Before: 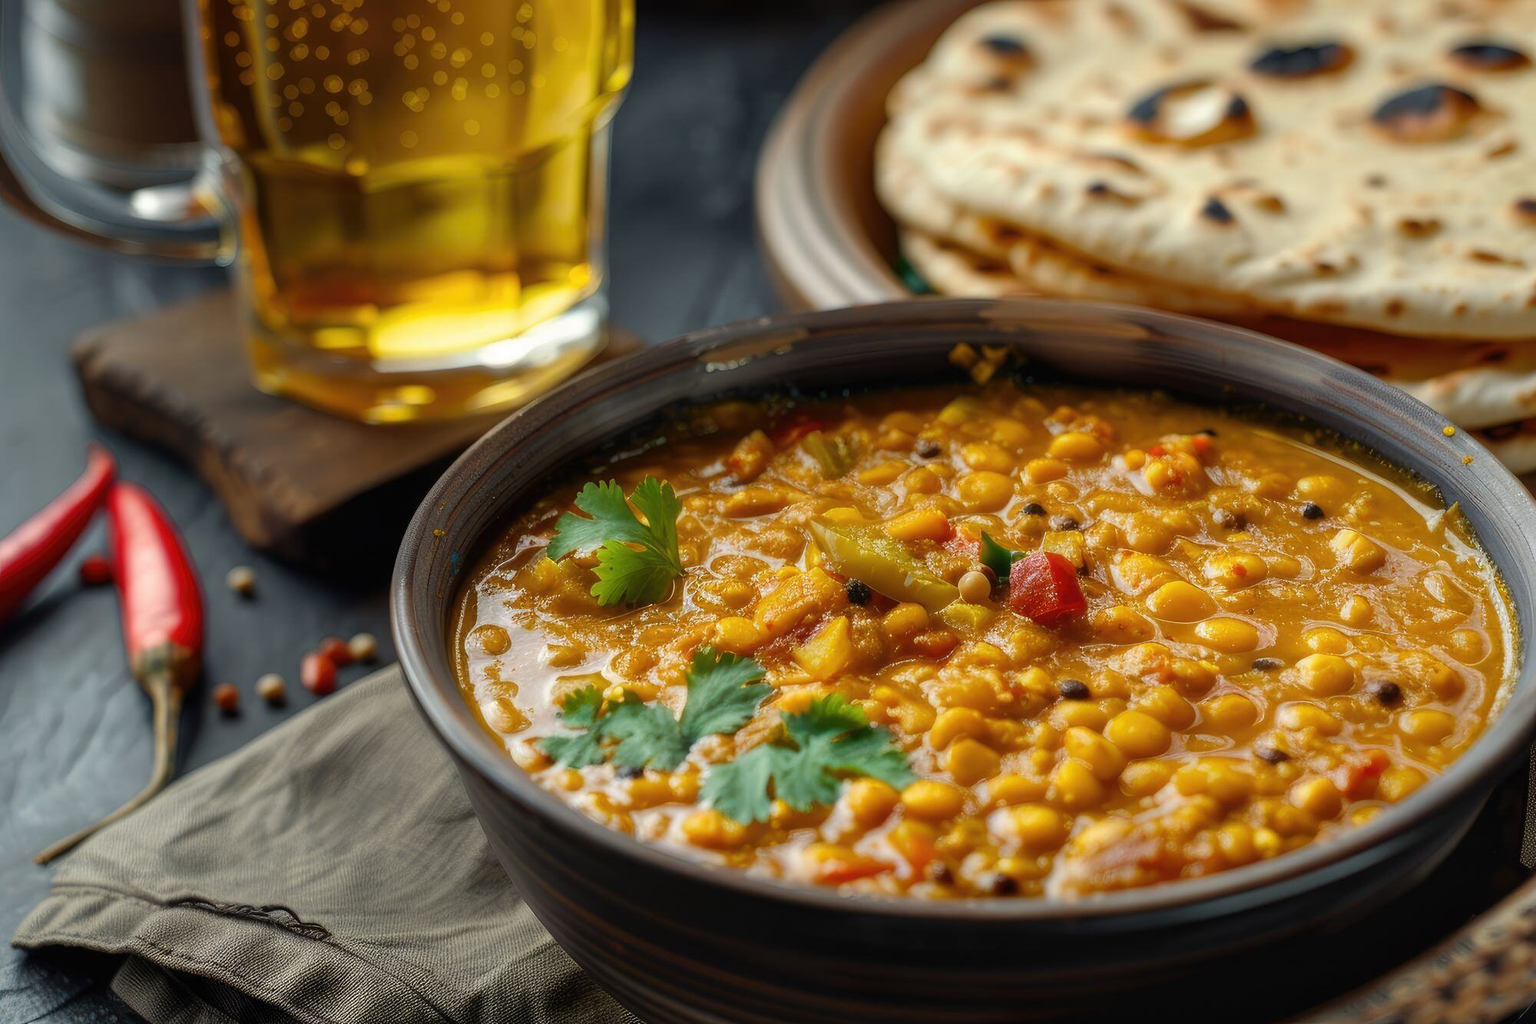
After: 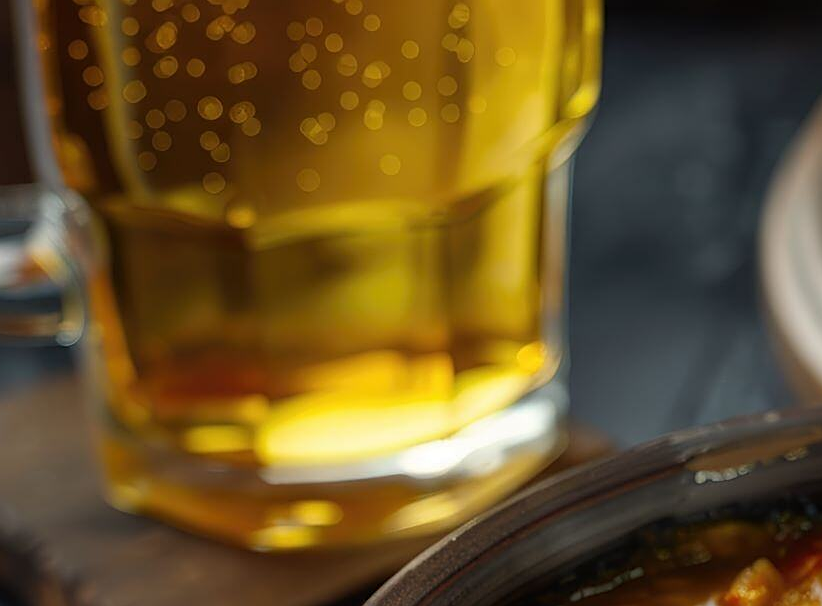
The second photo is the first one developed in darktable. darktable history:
sharpen: on, module defaults
crop and rotate: left 11.241%, top 0.118%, right 47.658%, bottom 54.402%
